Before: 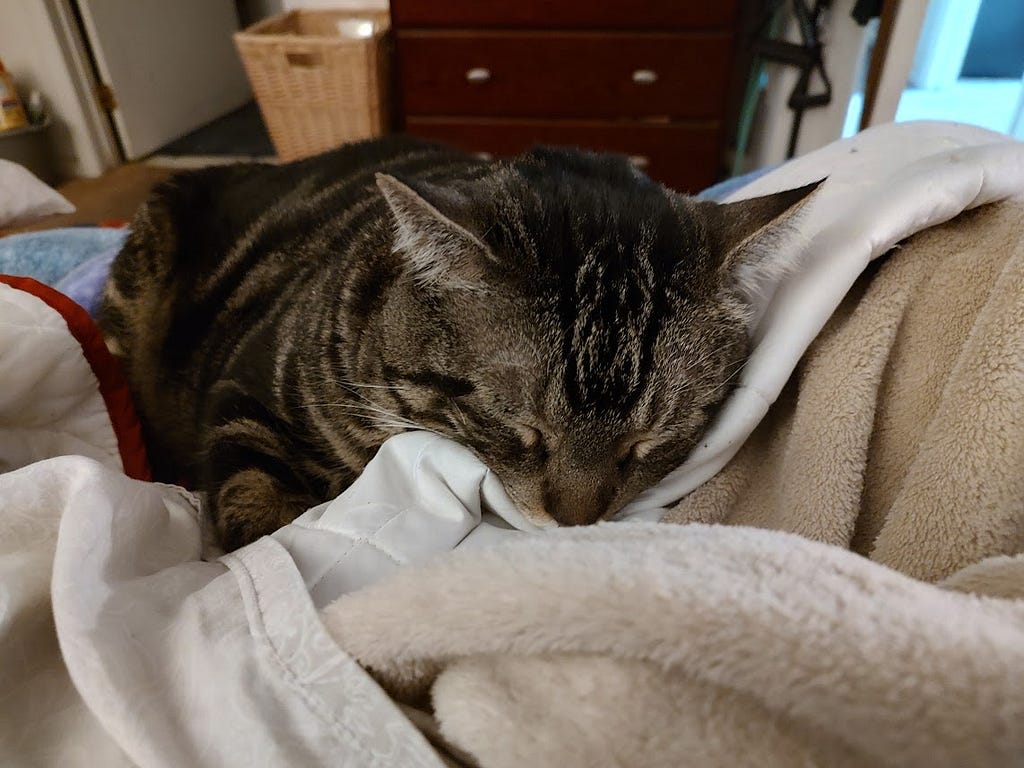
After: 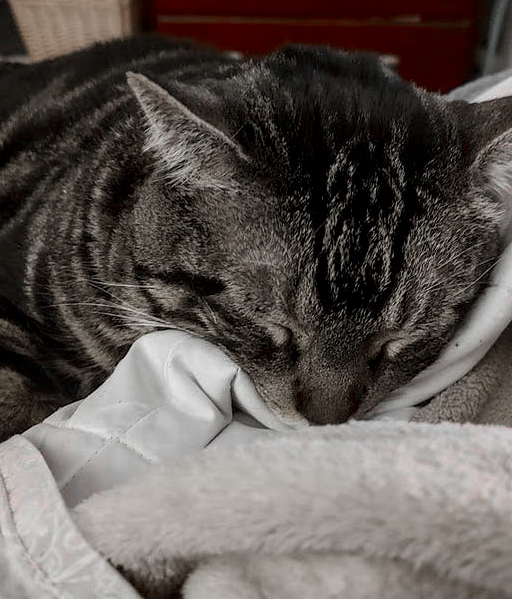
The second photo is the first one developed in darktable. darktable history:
local contrast: detail 130%
crop and rotate: angle 0.019°, left 24.391%, top 13.17%, right 25.55%, bottom 8.689%
color zones: curves: ch1 [(0, 0.831) (0.08, 0.771) (0.157, 0.268) (0.241, 0.207) (0.562, -0.005) (0.714, -0.013) (0.876, 0.01) (1, 0.831)]
